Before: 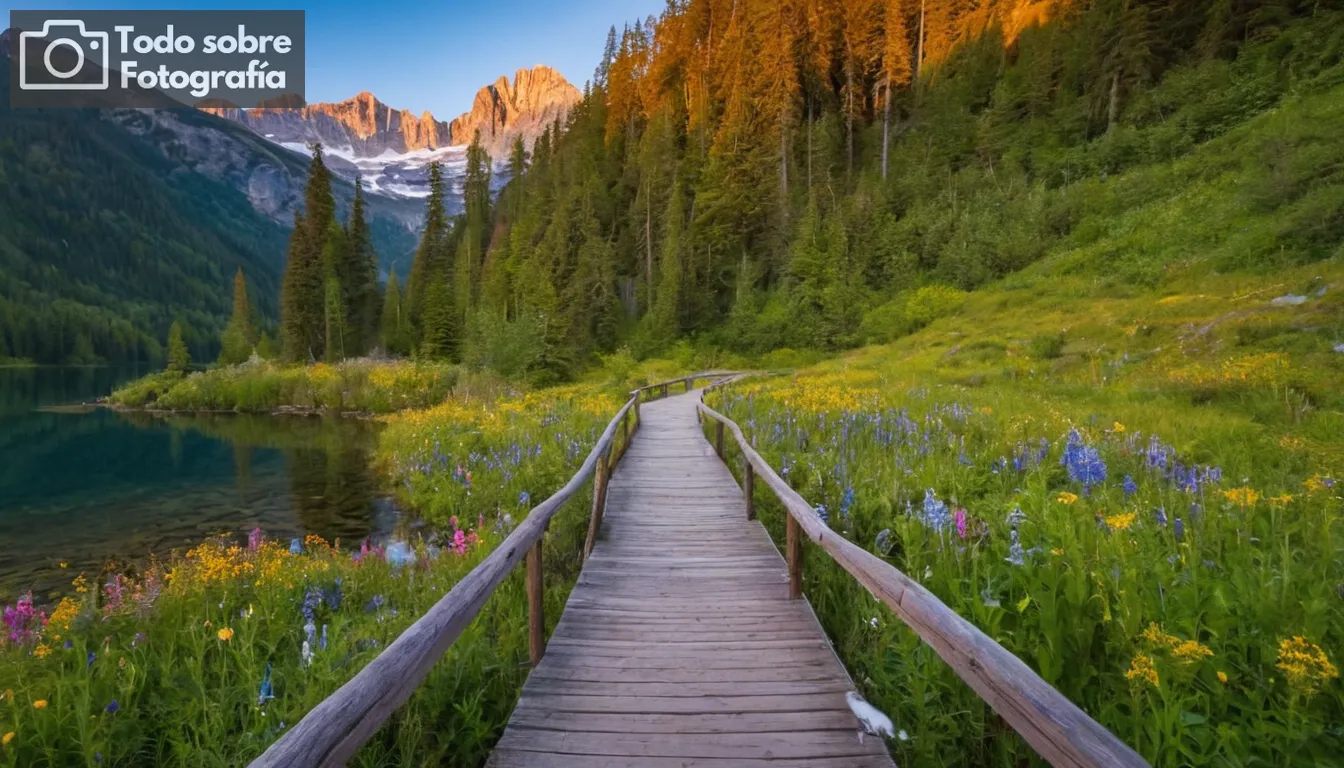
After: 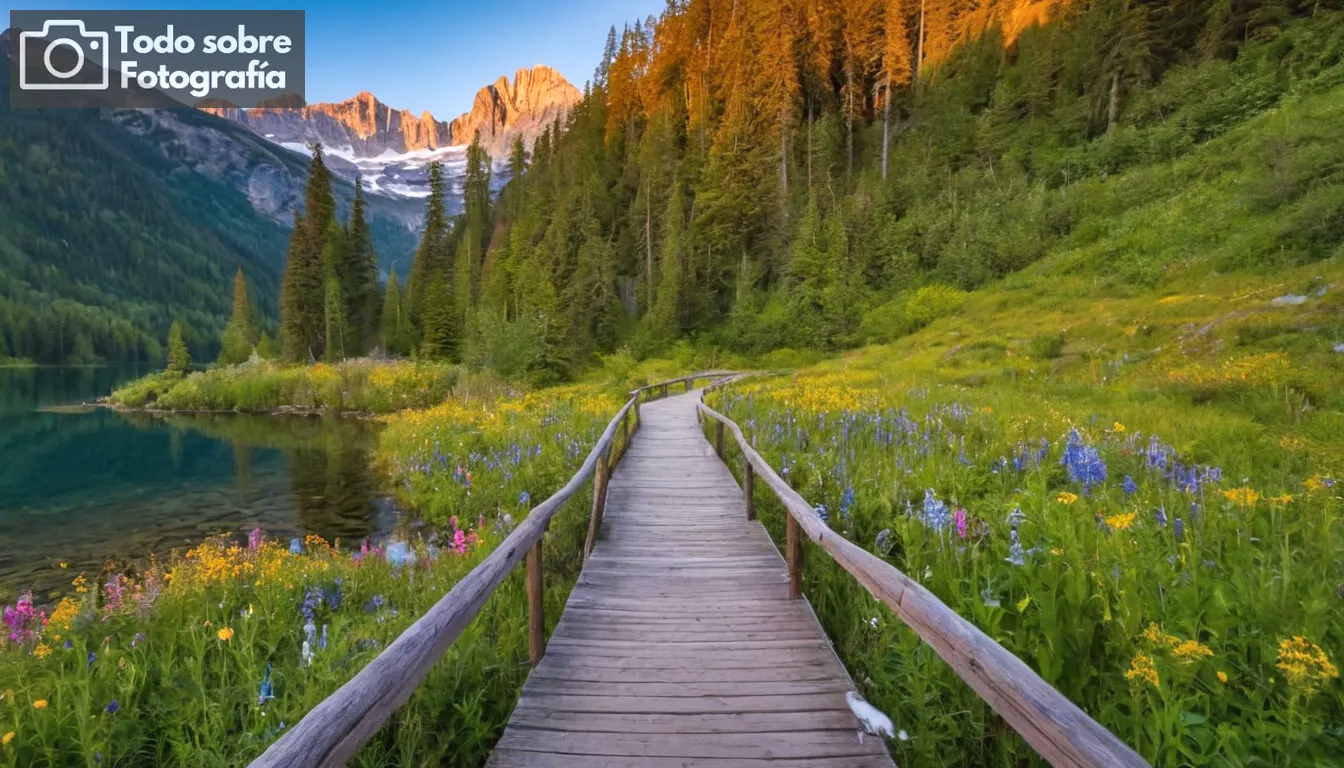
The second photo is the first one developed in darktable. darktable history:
shadows and highlights: low approximation 0.01, soften with gaussian
exposure: exposure 0.201 EV, compensate highlight preservation false
